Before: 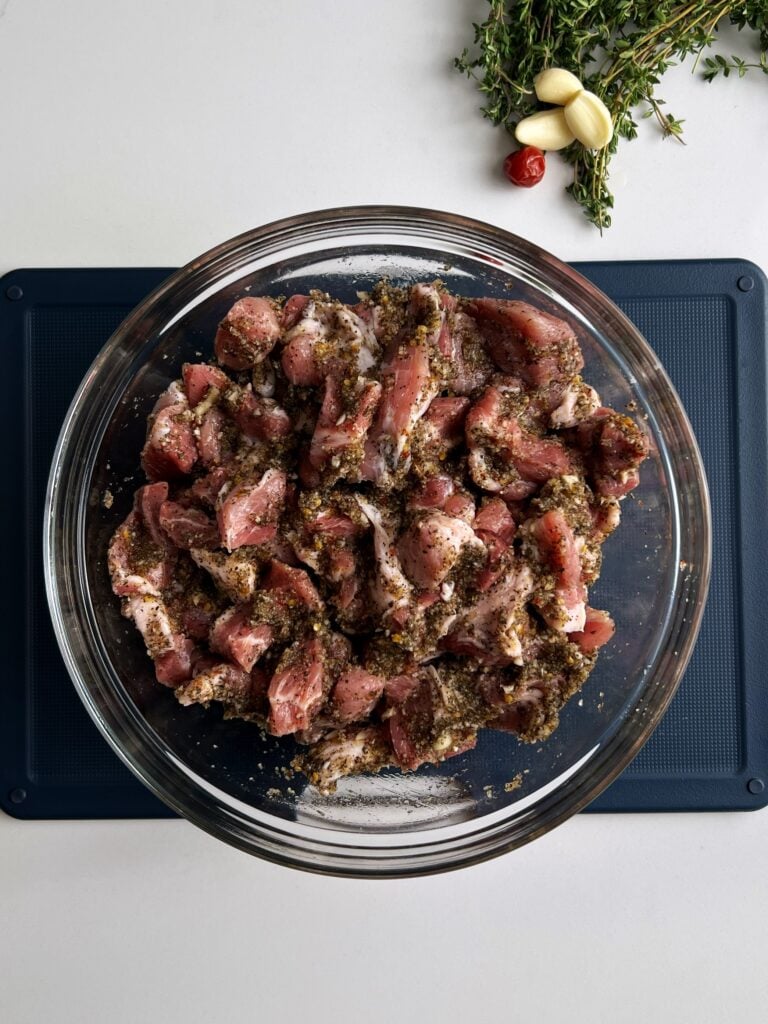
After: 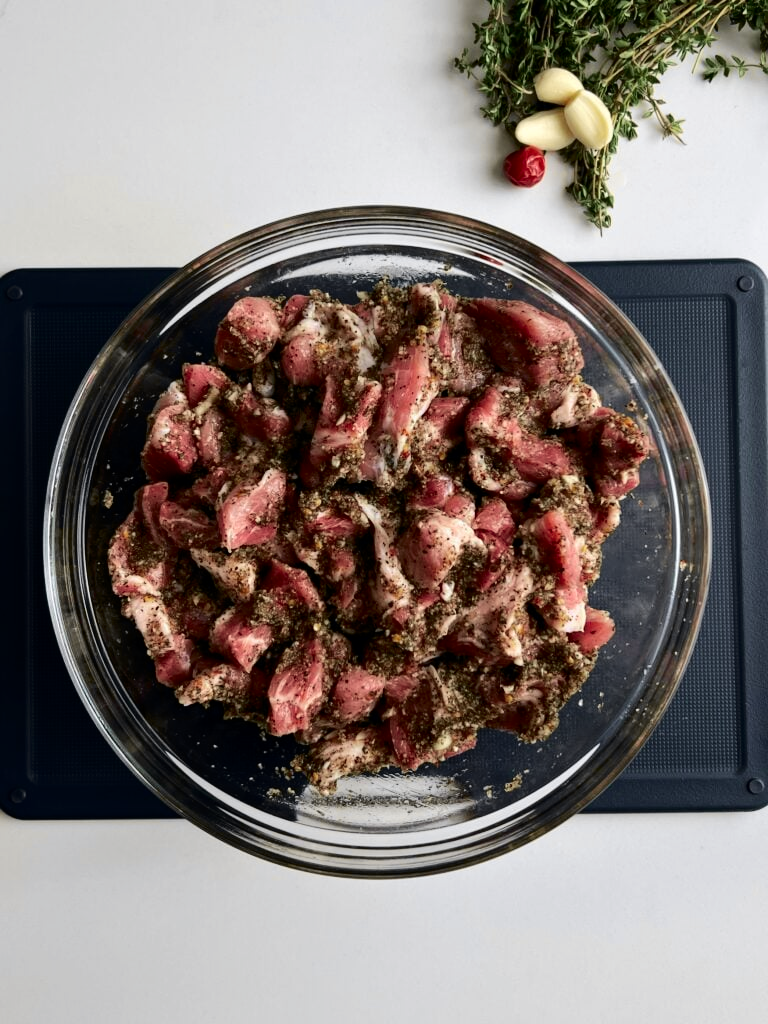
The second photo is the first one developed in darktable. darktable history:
tone curve: curves: ch0 [(0.003, 0) (0.066, 0.031) (0.163, 0.112) (0.264, 0.238) (0.395, 0.408) (0.517, 0.56) (0.684, 0.734) (0.791, 0.814) (1, 1)]; ch1 [(0, 0) (0.164, 0.115) (0.337, 0.332) (0.39, 0.398) (0.464, 0.461) (0.501, 0.5) (0.507, 0.5) (0.534, 0.532) (0.577, 0.59) (0.652, 0.681) (0.733, 0.749) (0.811, 0.796) (1, 1)]; ch2 [(0, 0) (0.337, 0.382) (0.464, 0.476) (0.501, 0.5) (0.527, 0.54) (0.551, 0.565) (0.6, 0.59) (0.687, 0.675) (1, 1)], color space Lab, independent channels, preserve colors none
